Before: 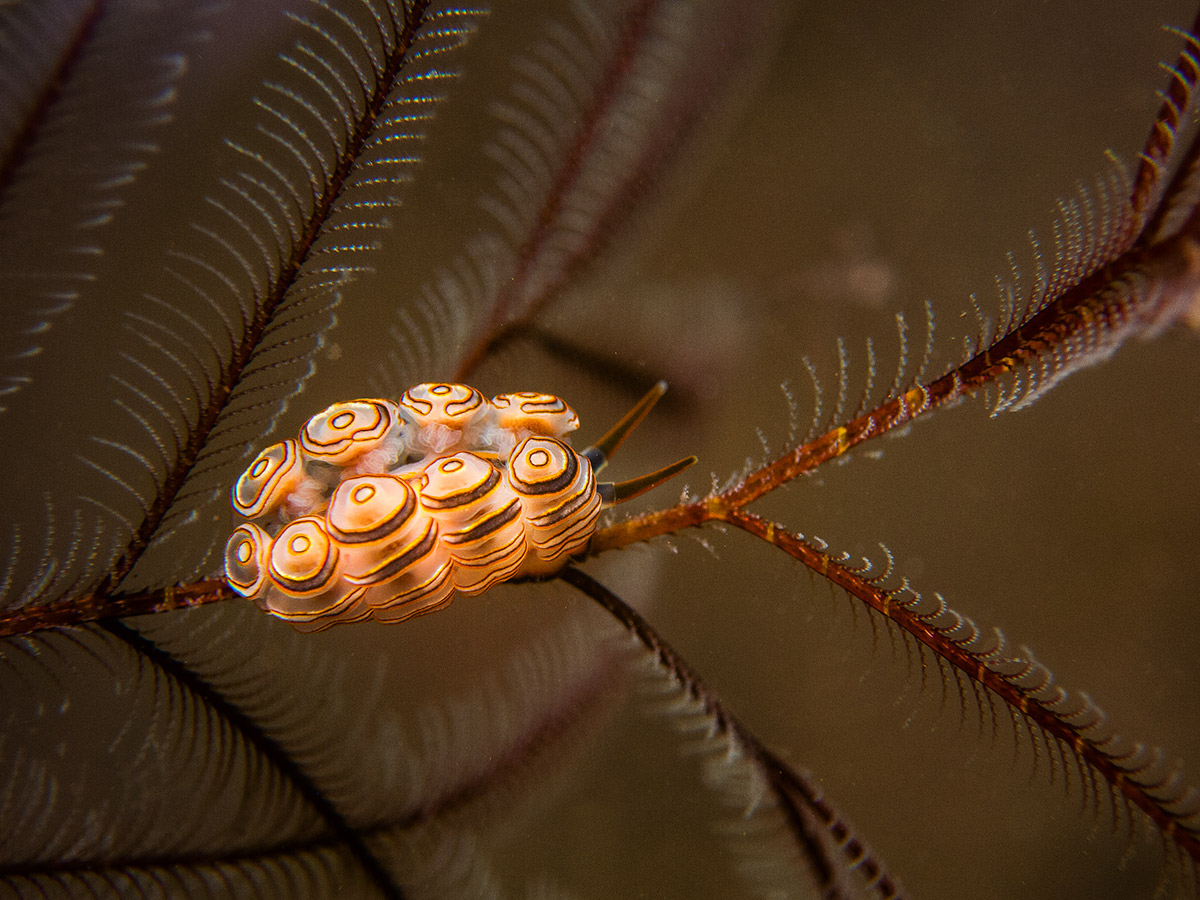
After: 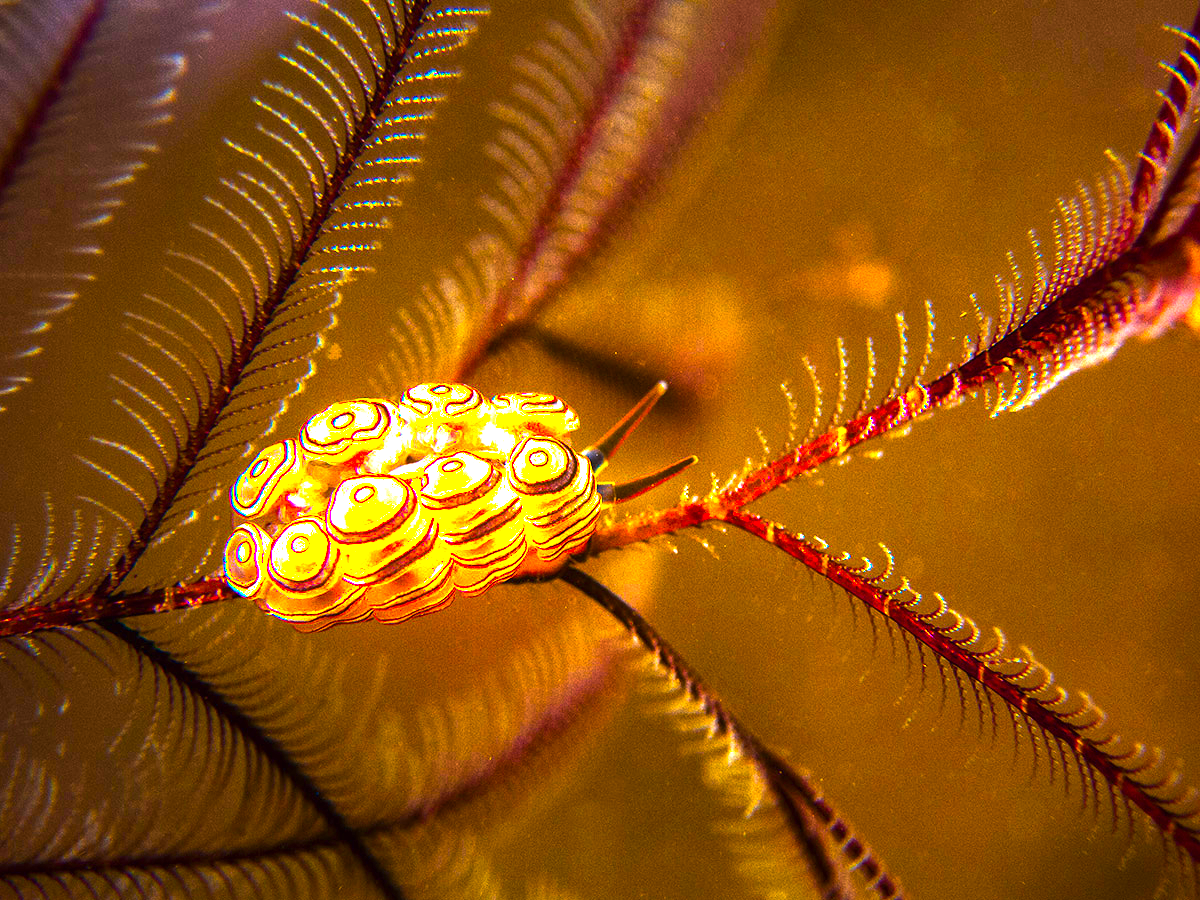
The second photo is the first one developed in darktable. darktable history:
exposure: black level correction 0, exposure 1.3 EV, compensate exposure bias true, compensate highlight preservation false
color balance rgb: linear chroma grading › highlights 100%, linear chroma grading › global chroma 23.41%, perceptual saturation grading › global saturation 35.38%, hue shift -10.68°, perceptual brilliance grading › highlights 47.25%, perceptual brilliance grading › mid-tones 22.2%, perceptual brilliance grading › shadows -5.93%
